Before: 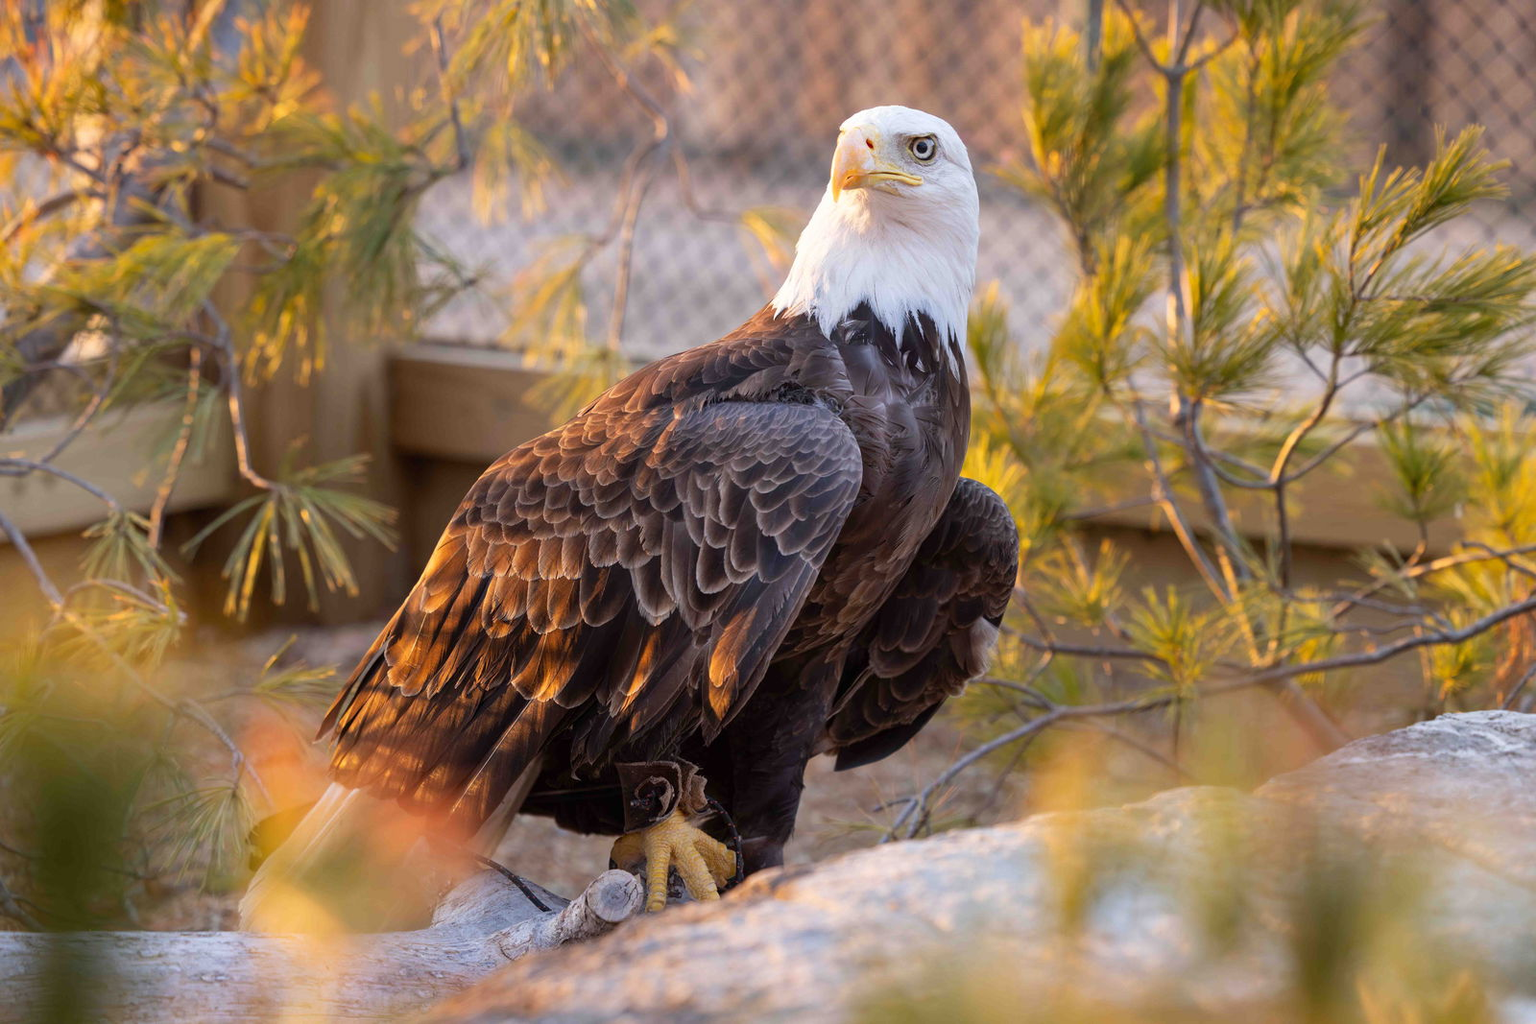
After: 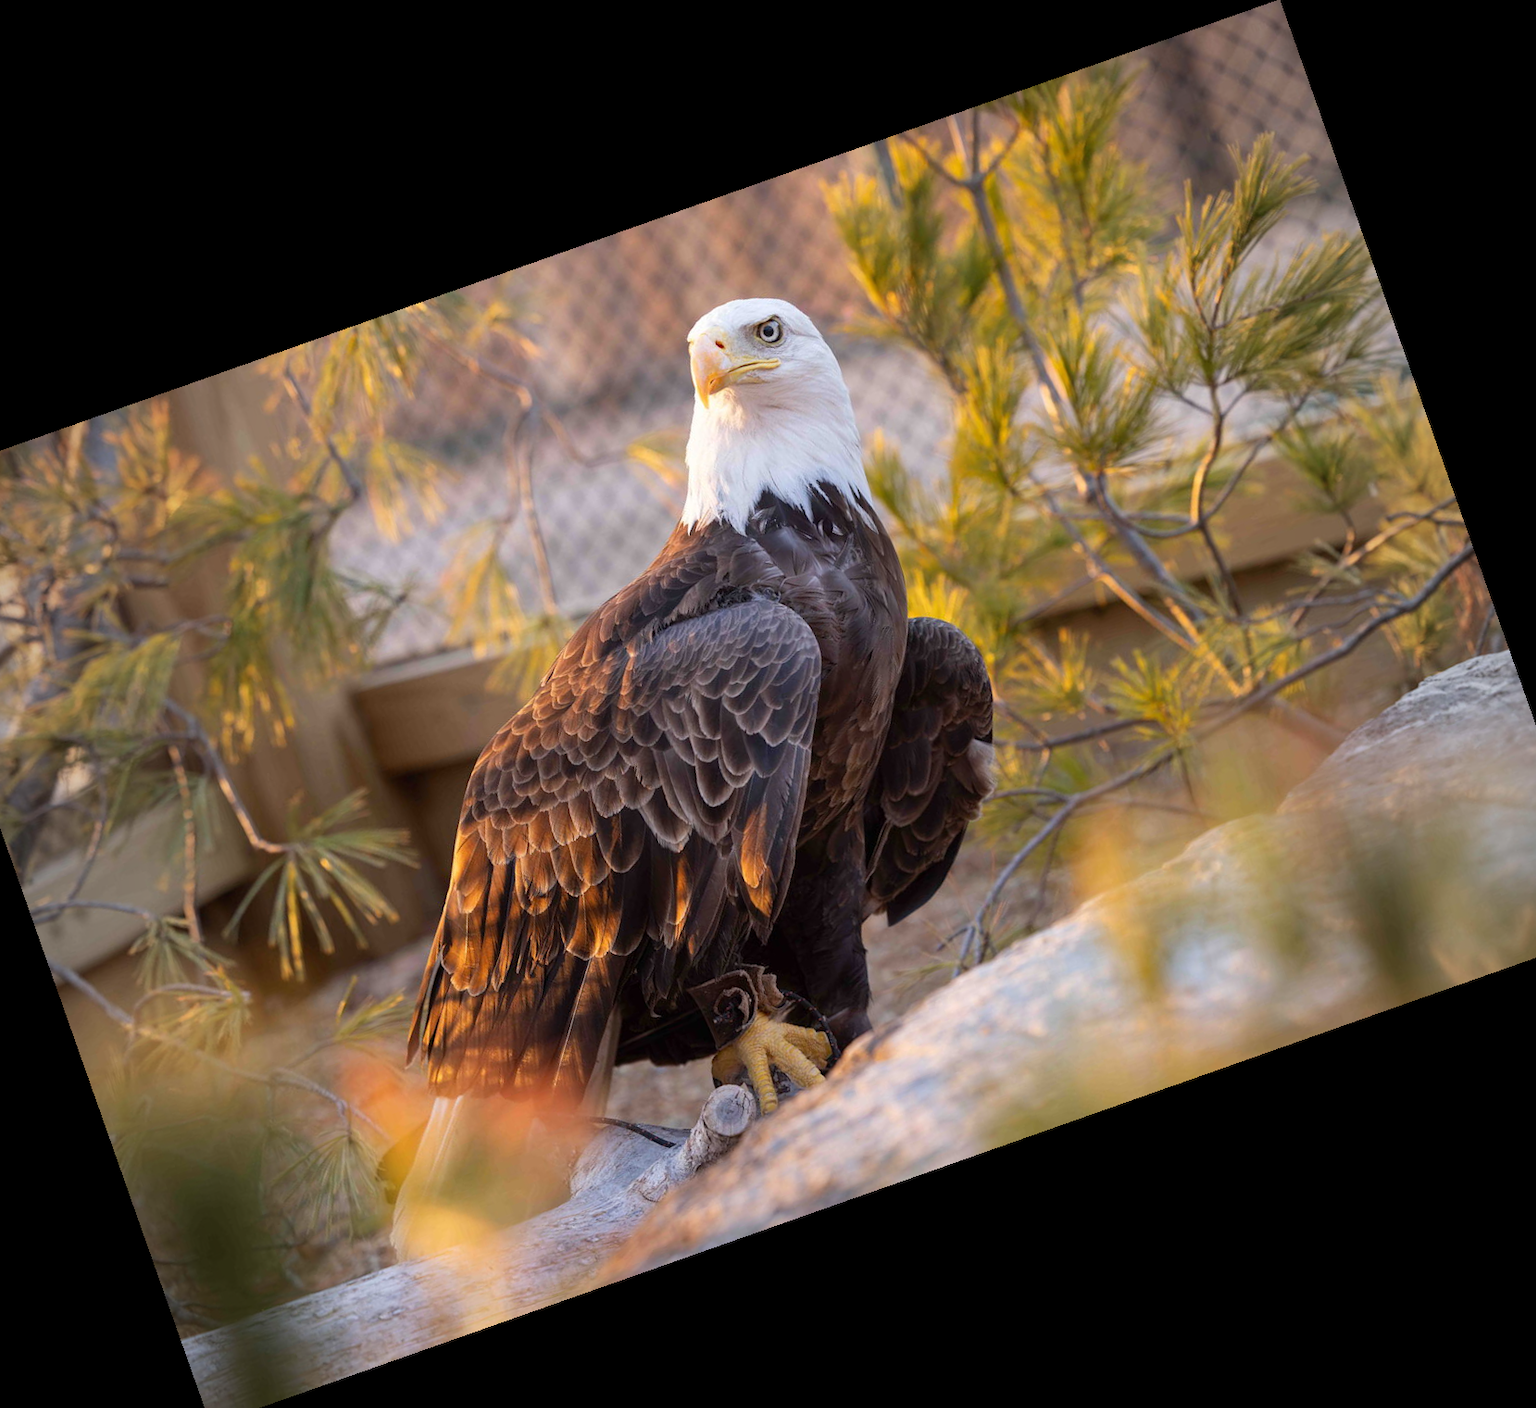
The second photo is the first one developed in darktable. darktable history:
vignetting: fall-off start 97%, fall-off radius 100%, width/height ratio 0.609, unbound false
crop and rotate: angle 19.43°, left 6.812%, right 4.125%, bottom 1.087%
